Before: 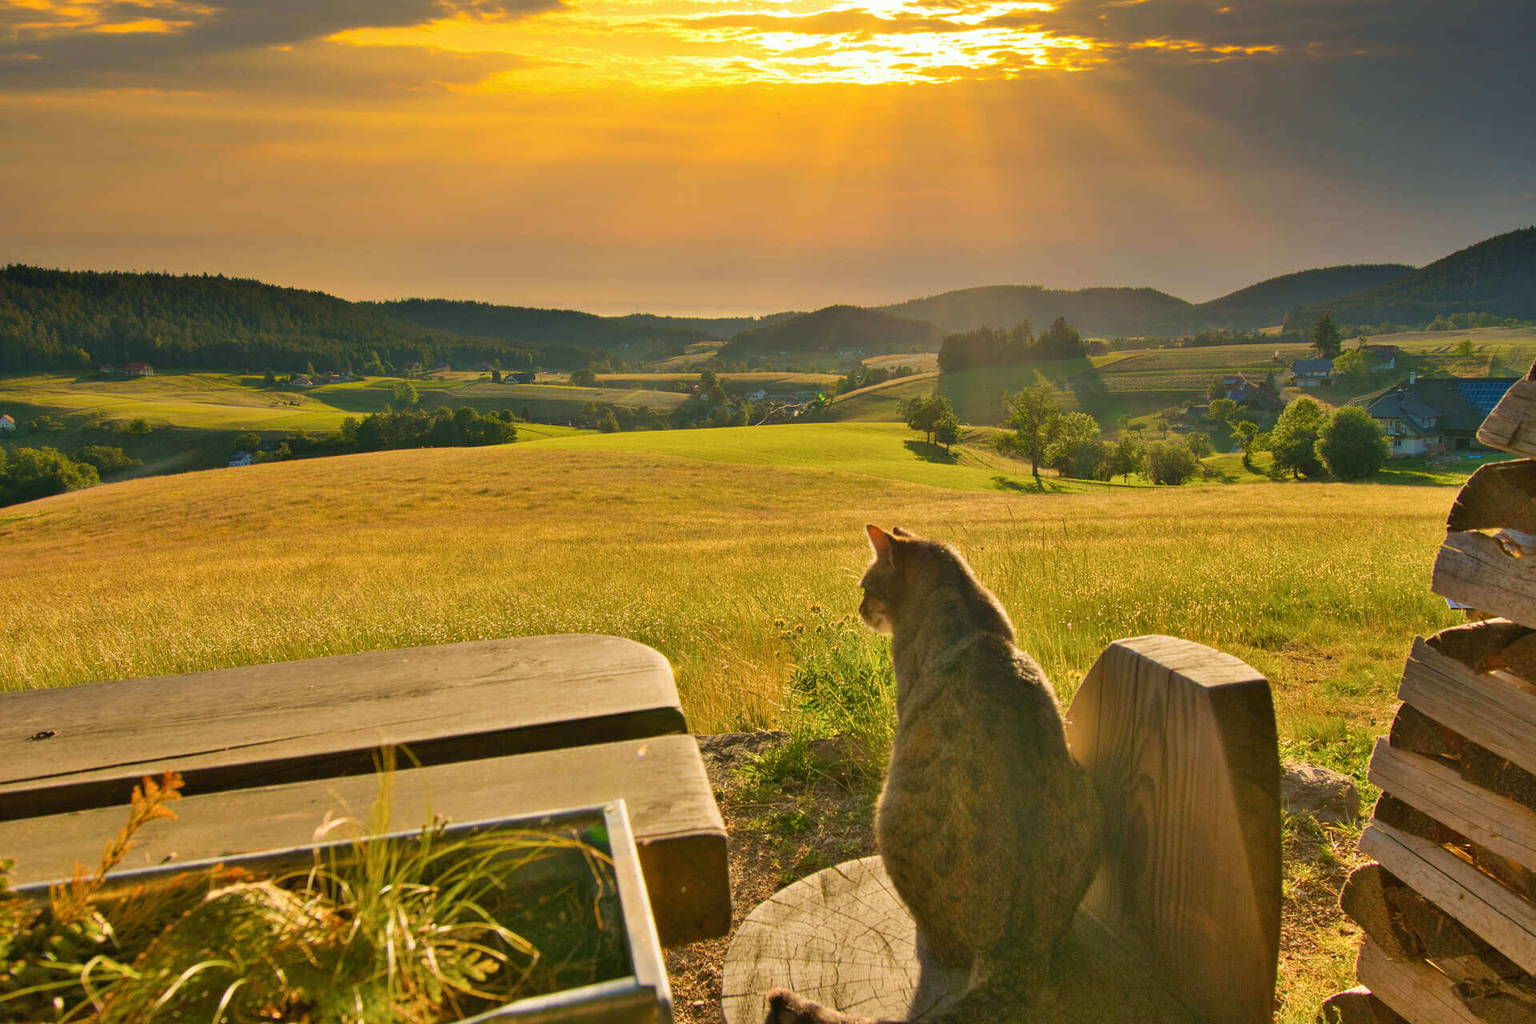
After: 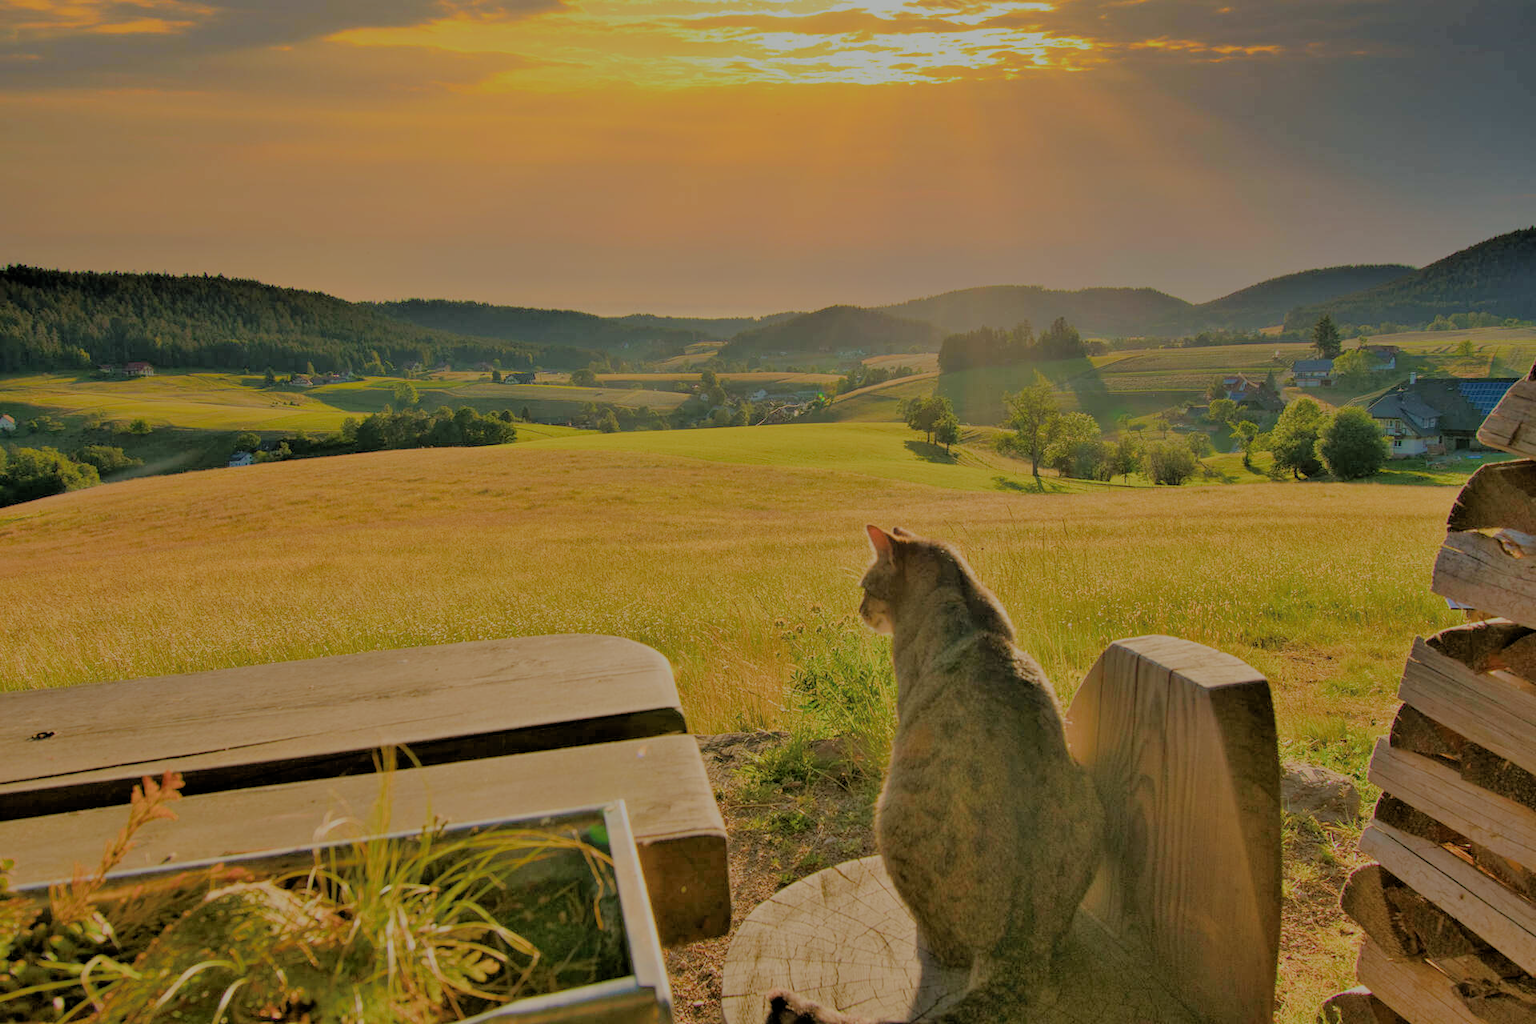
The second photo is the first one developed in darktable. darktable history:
filmic rgb: black relative exposure -4.41 EV, white relative exposure 6.56 EV, hardness 1.86, contrast 0.506
tone equalizer: edges refinement/feathering 500, mask exposure compensation -1.57 EV, preserve details no
